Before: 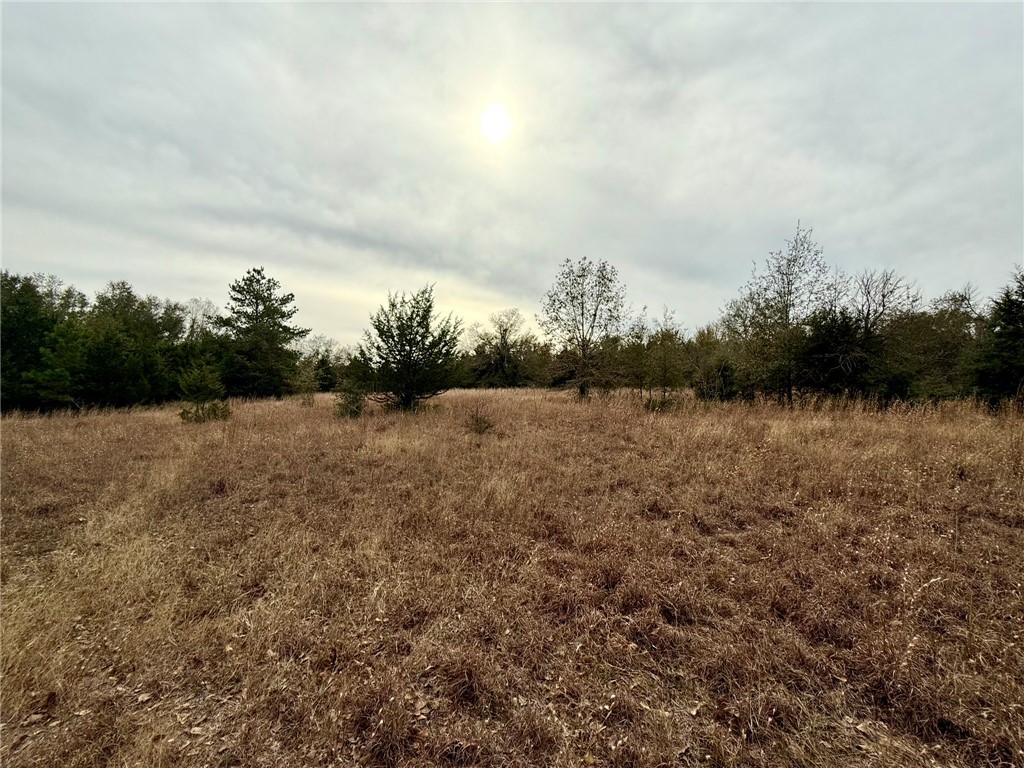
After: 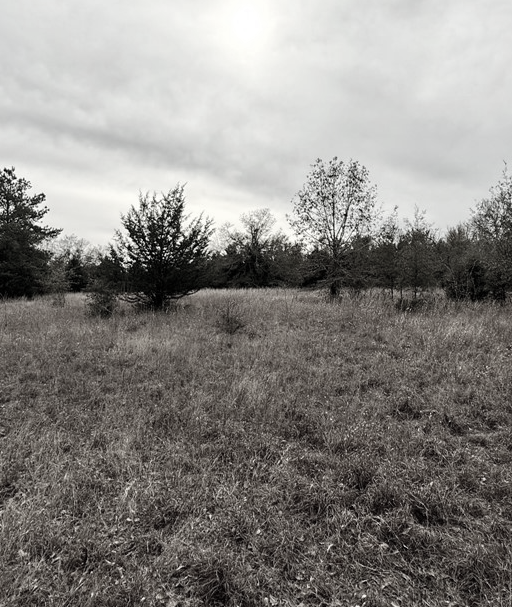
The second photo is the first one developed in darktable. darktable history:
contrast brightness saturation: contrast 0.043, saturation 0.067
crop and rotate: angle 0.014°, left 24.378%, top 13.041%, right 25.589%, bottom 7.835%
color correction: highlights b* 0.042, saturation 0.157
